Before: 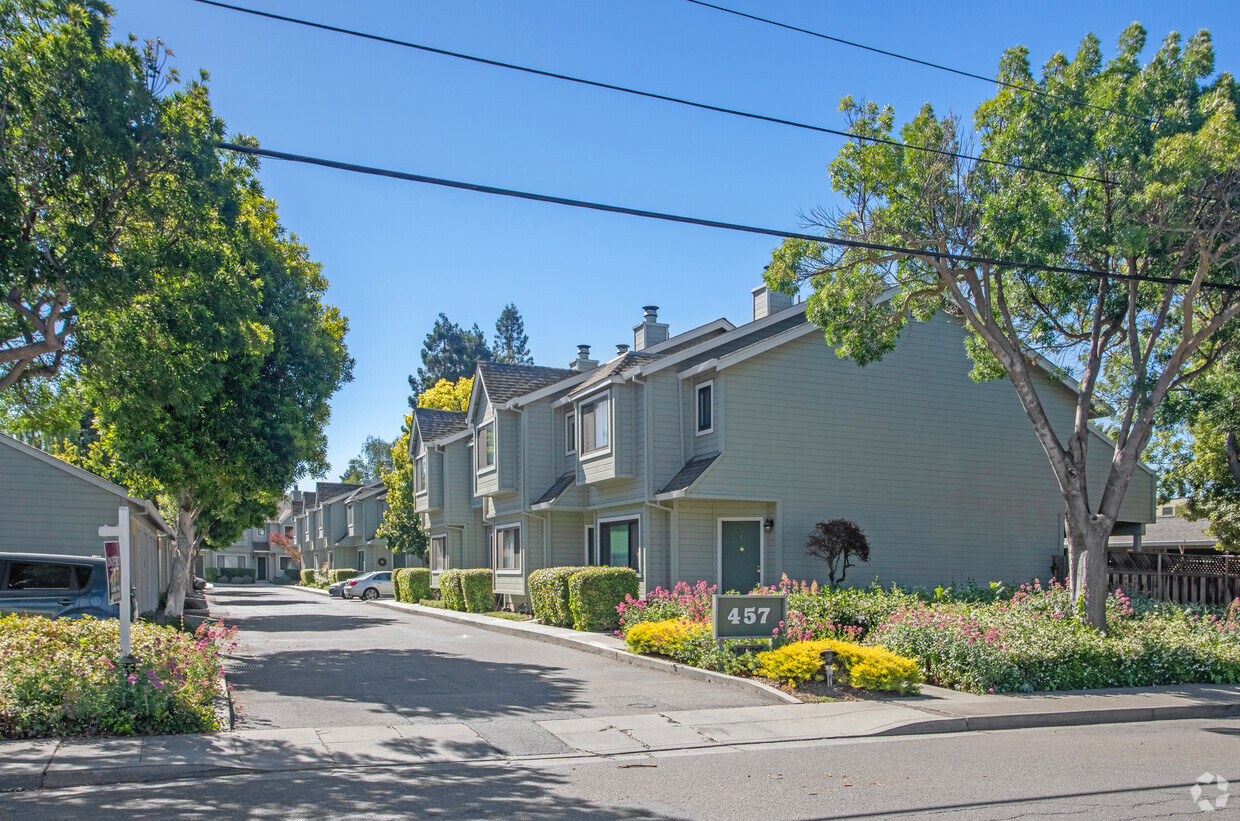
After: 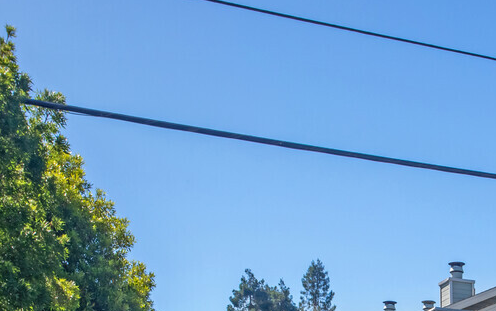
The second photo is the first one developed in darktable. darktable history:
crop: left 15.66%, top 5.427%, right 44.296%, bottom 56.674%
